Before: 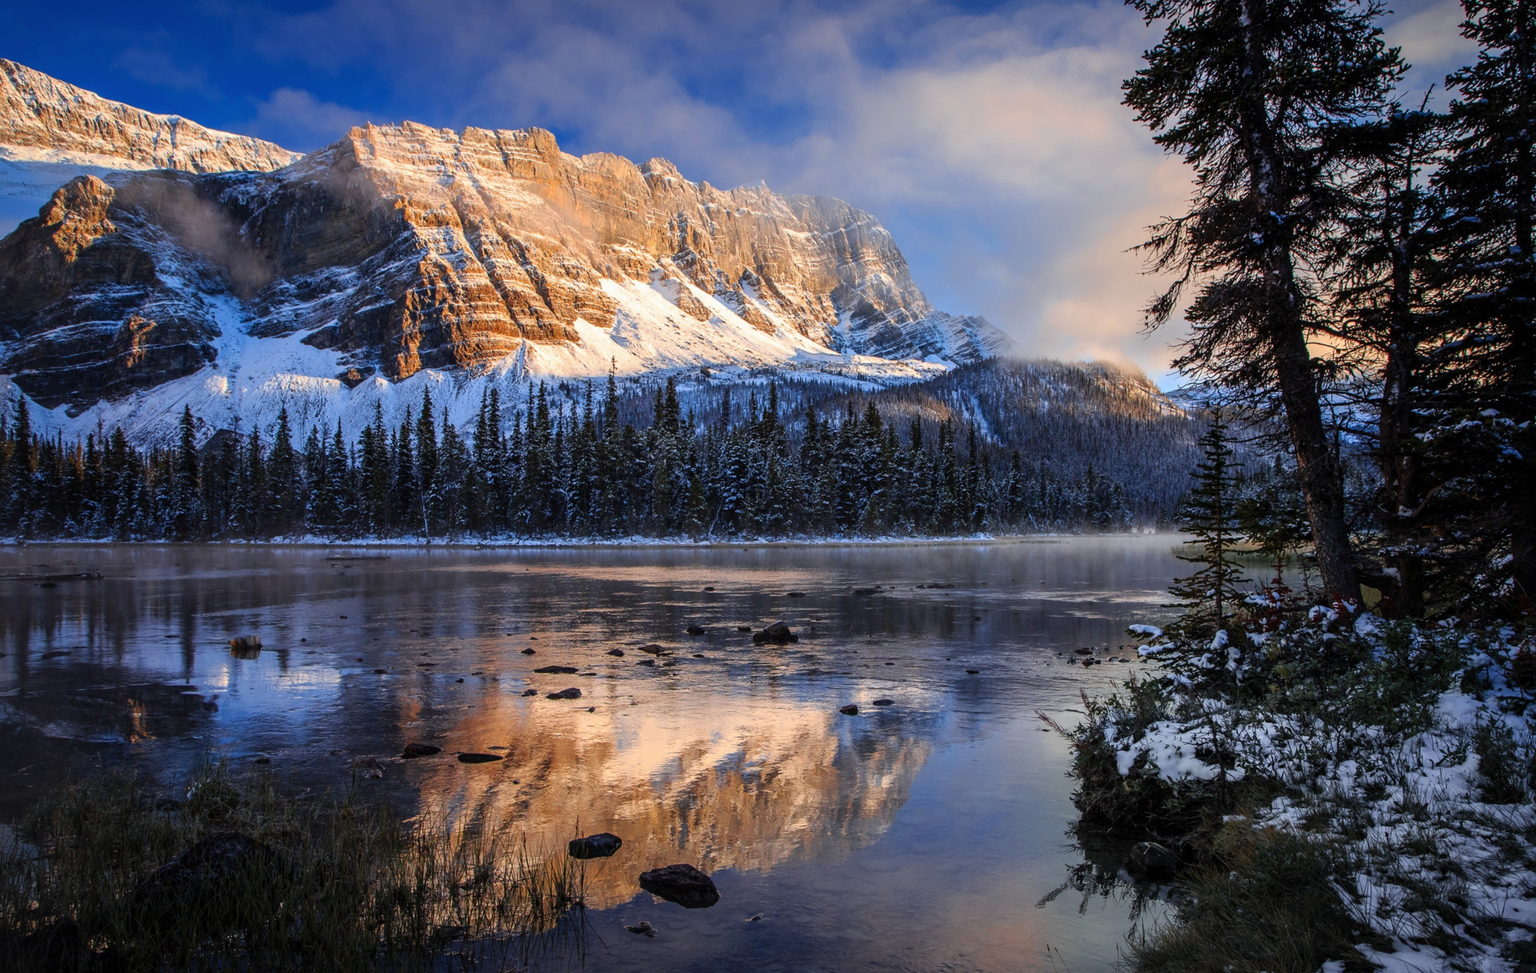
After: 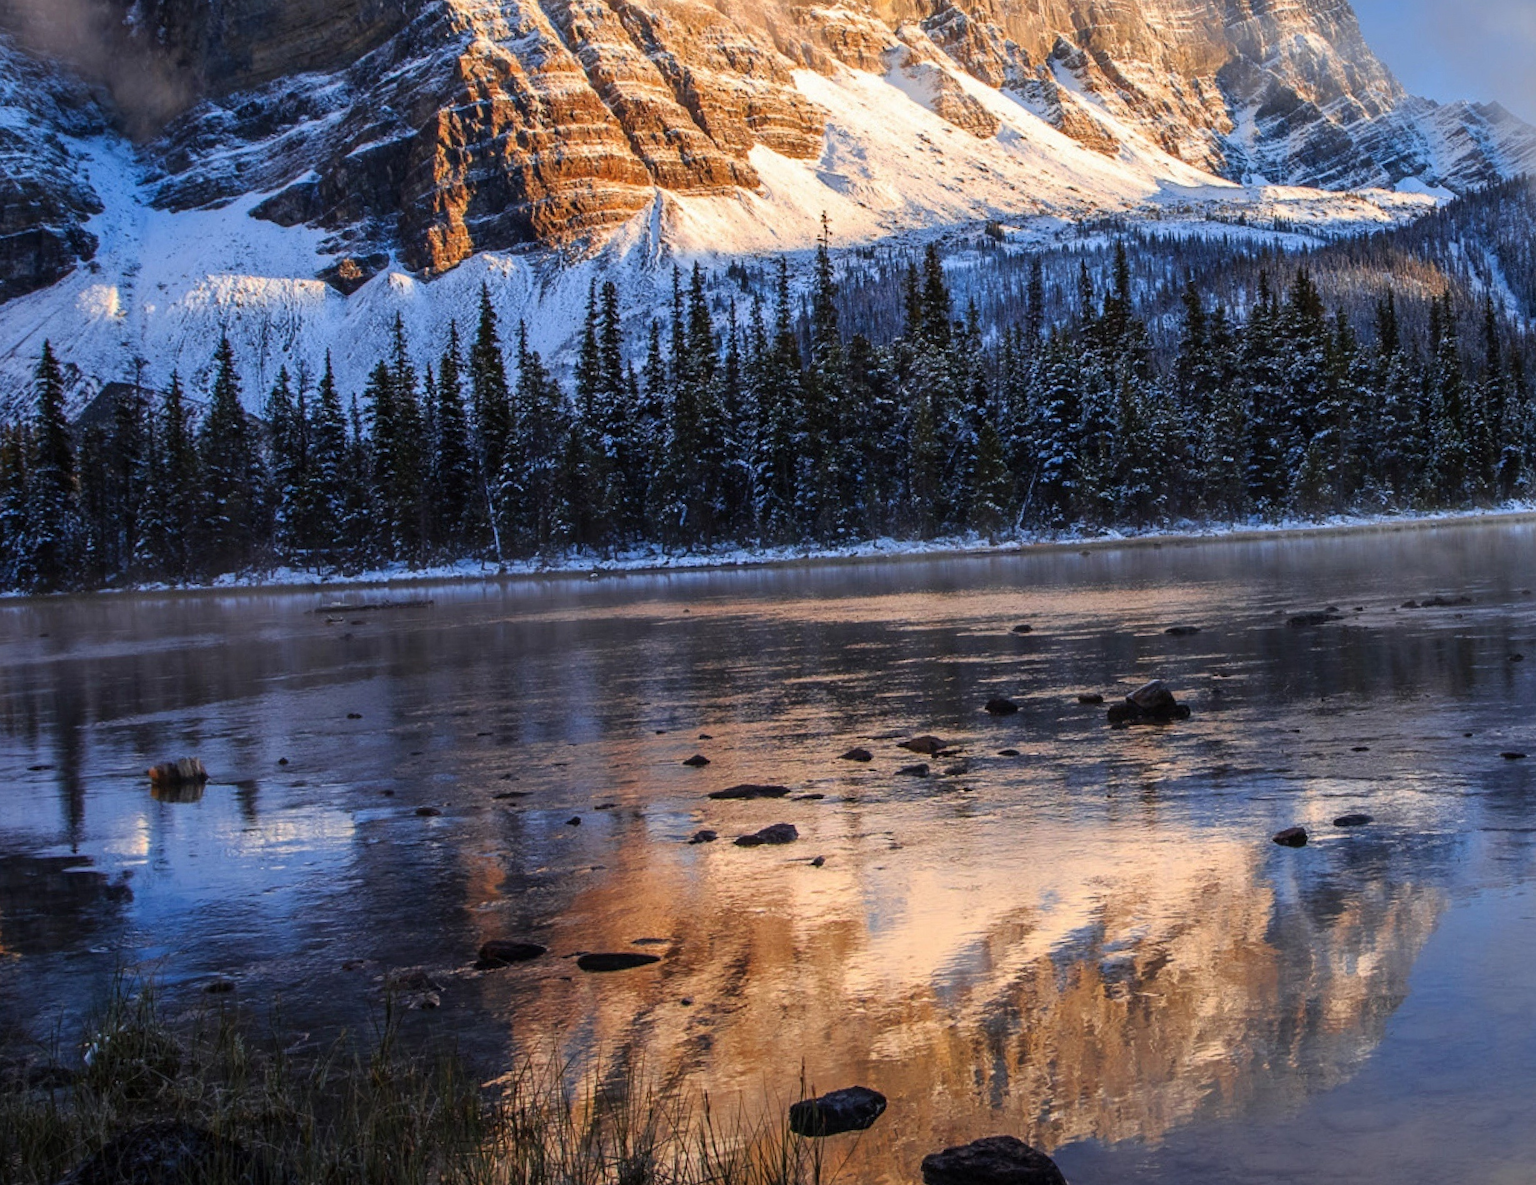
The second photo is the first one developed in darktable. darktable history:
crop: left 8.966%, top 23.852%, right 34.699%, bottom 4.703%
rotate and perspective: rotation -3°, crop left 0.031, crop right 0.968, crop top 0.07, crop bottom 0.93
